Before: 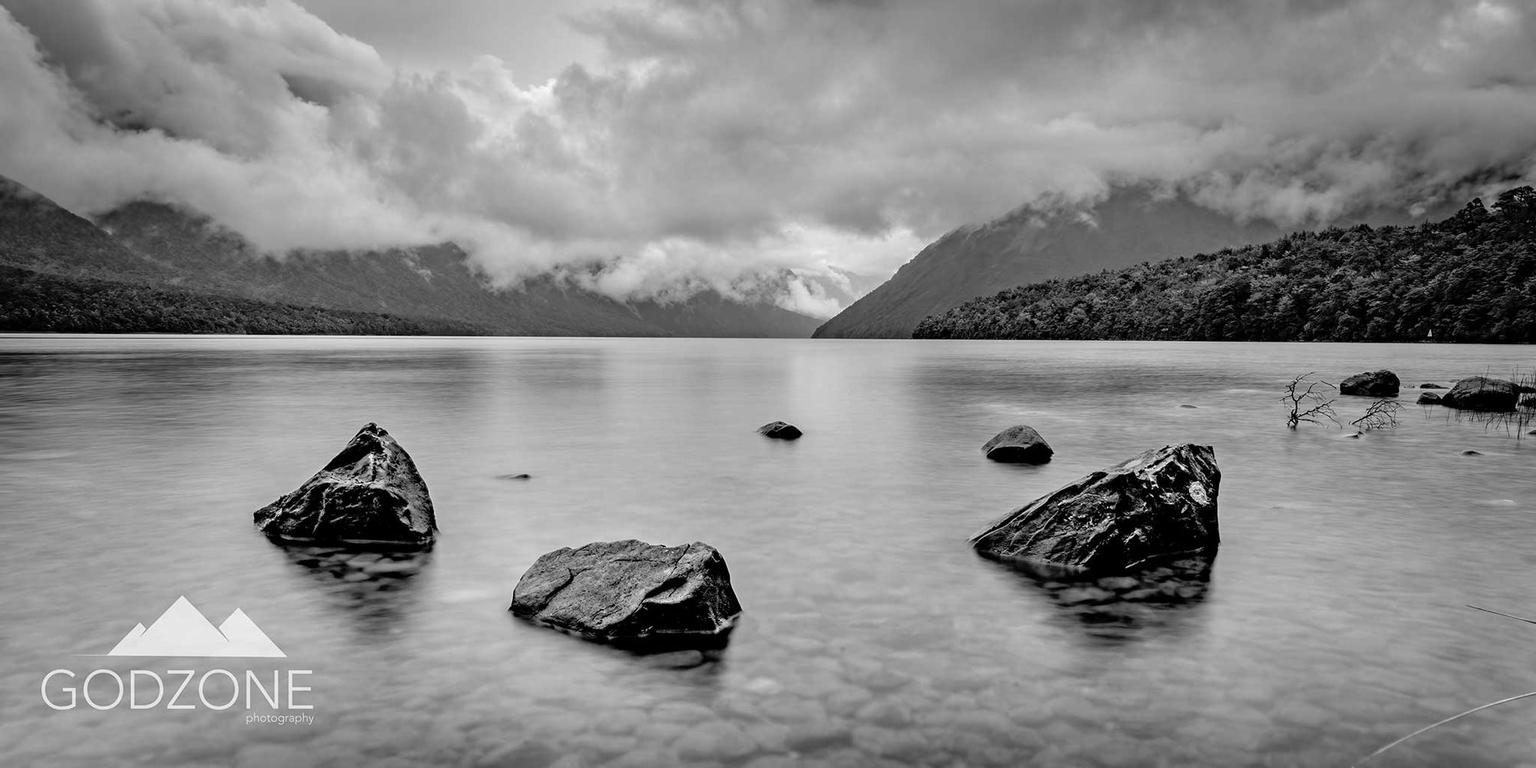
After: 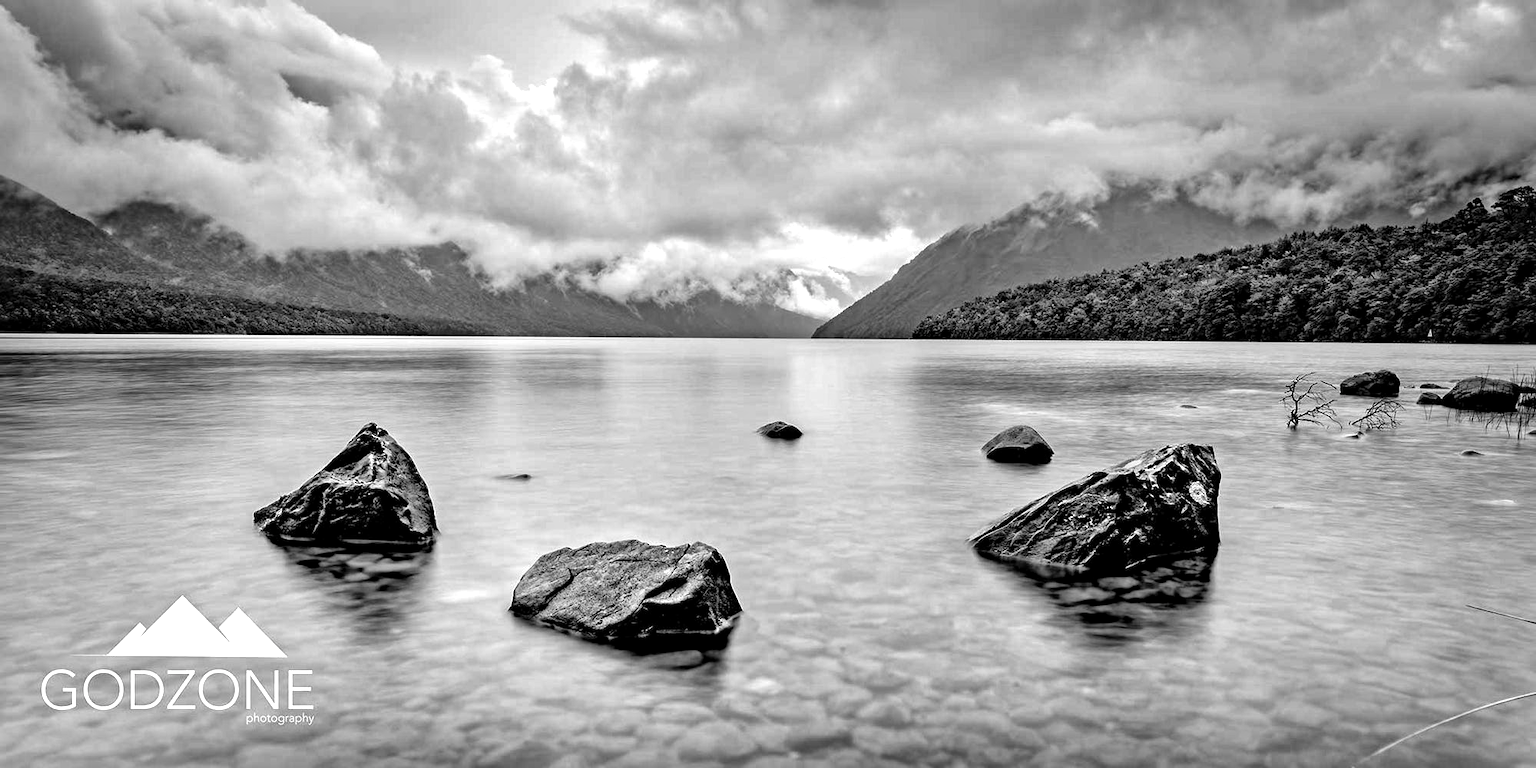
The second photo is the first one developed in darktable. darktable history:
exposure: black level correction 0, exposure 0.499 EV, compensate highlight preservation false
local contrast: mode bilateral grid, contrast 20, coarseness 19, detail 162%, midtone range 0.2
